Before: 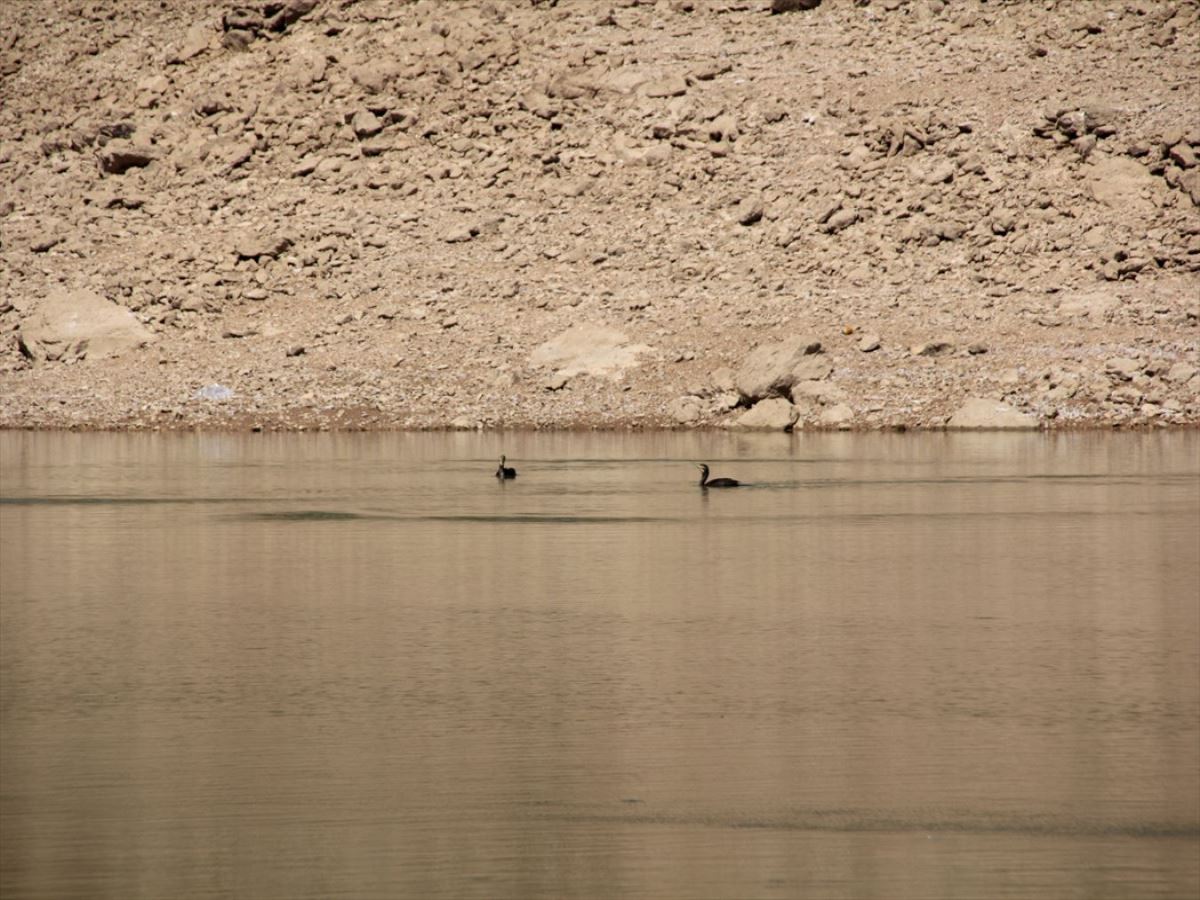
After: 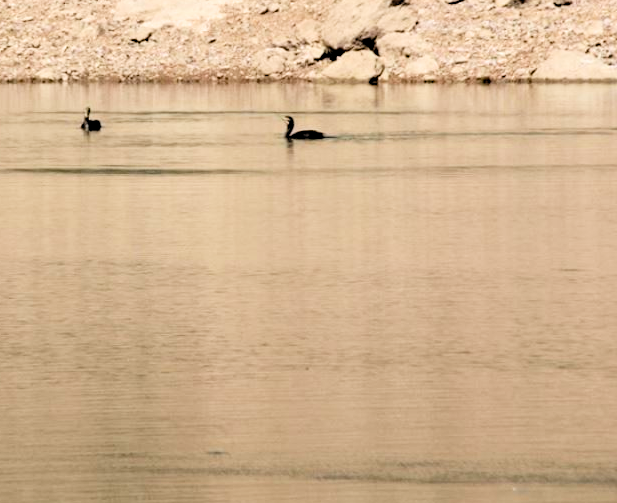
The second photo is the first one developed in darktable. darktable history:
crop: left 34.588%, top 38.714%, right 13.912%, bottom 5.337%
local contrast: highlights 105%, shadows 100%, detail 120%, midtone range 0.2
filmic rgb: black relative exposure -5.03 EV, white relative exposure 4 EV, hardness 2.88, contrast 1.202, highlights saturation mix -30.44%, color science v6 (2022)
exposure: black level correction 0.01, exposure 1 EV, compensate highlight preservation false
